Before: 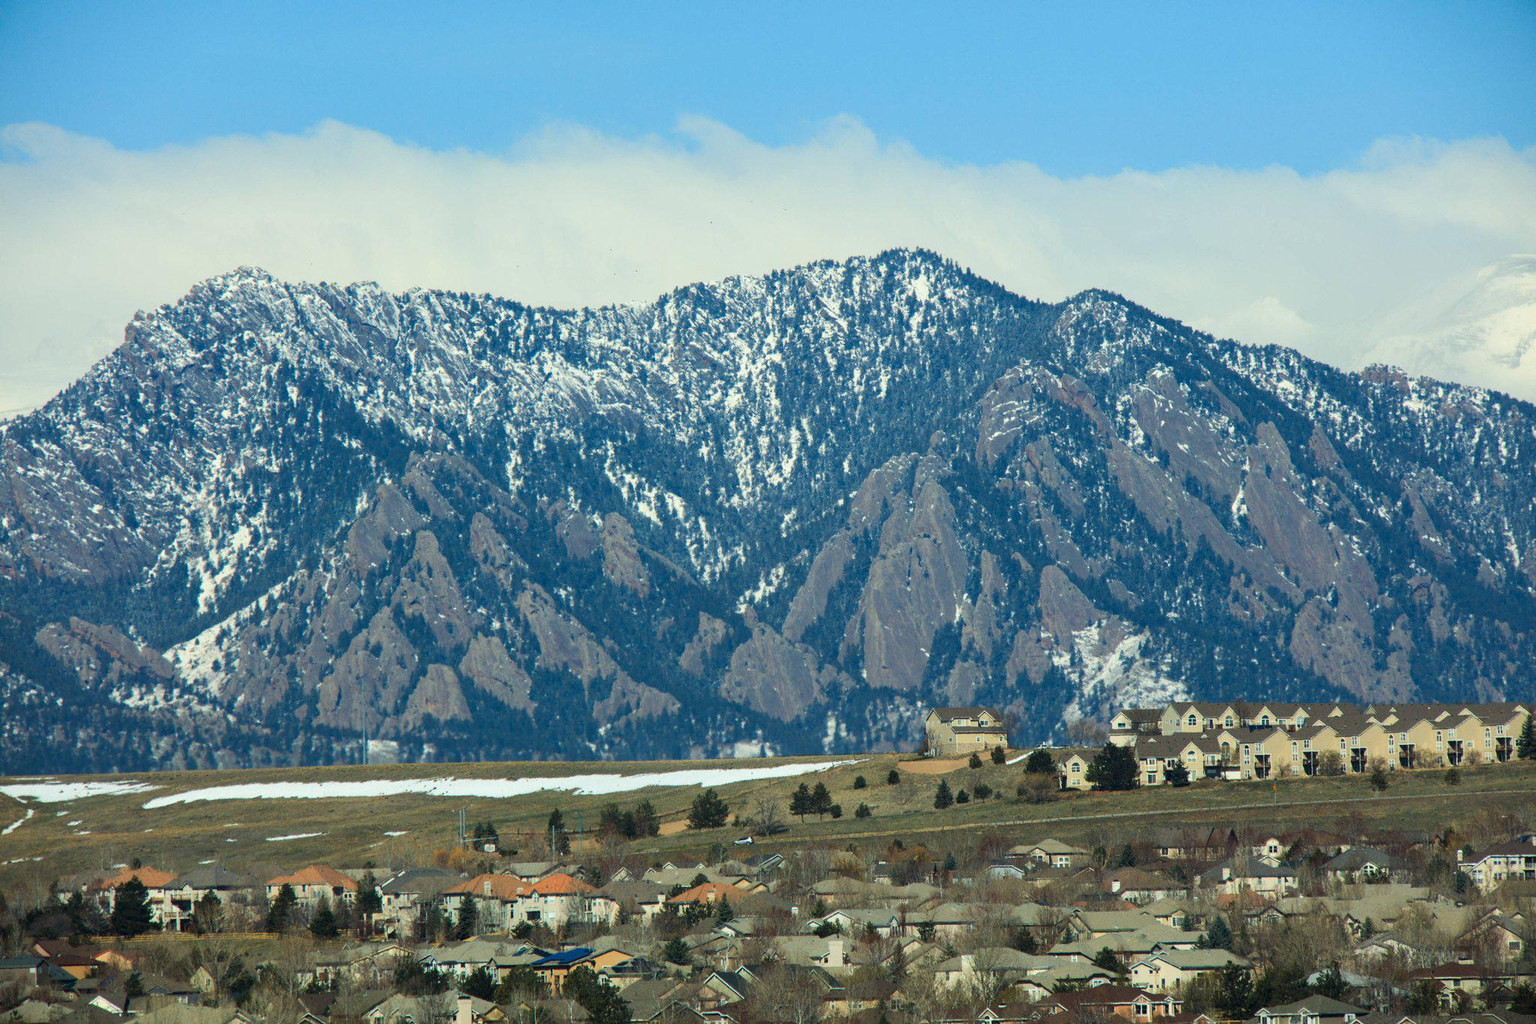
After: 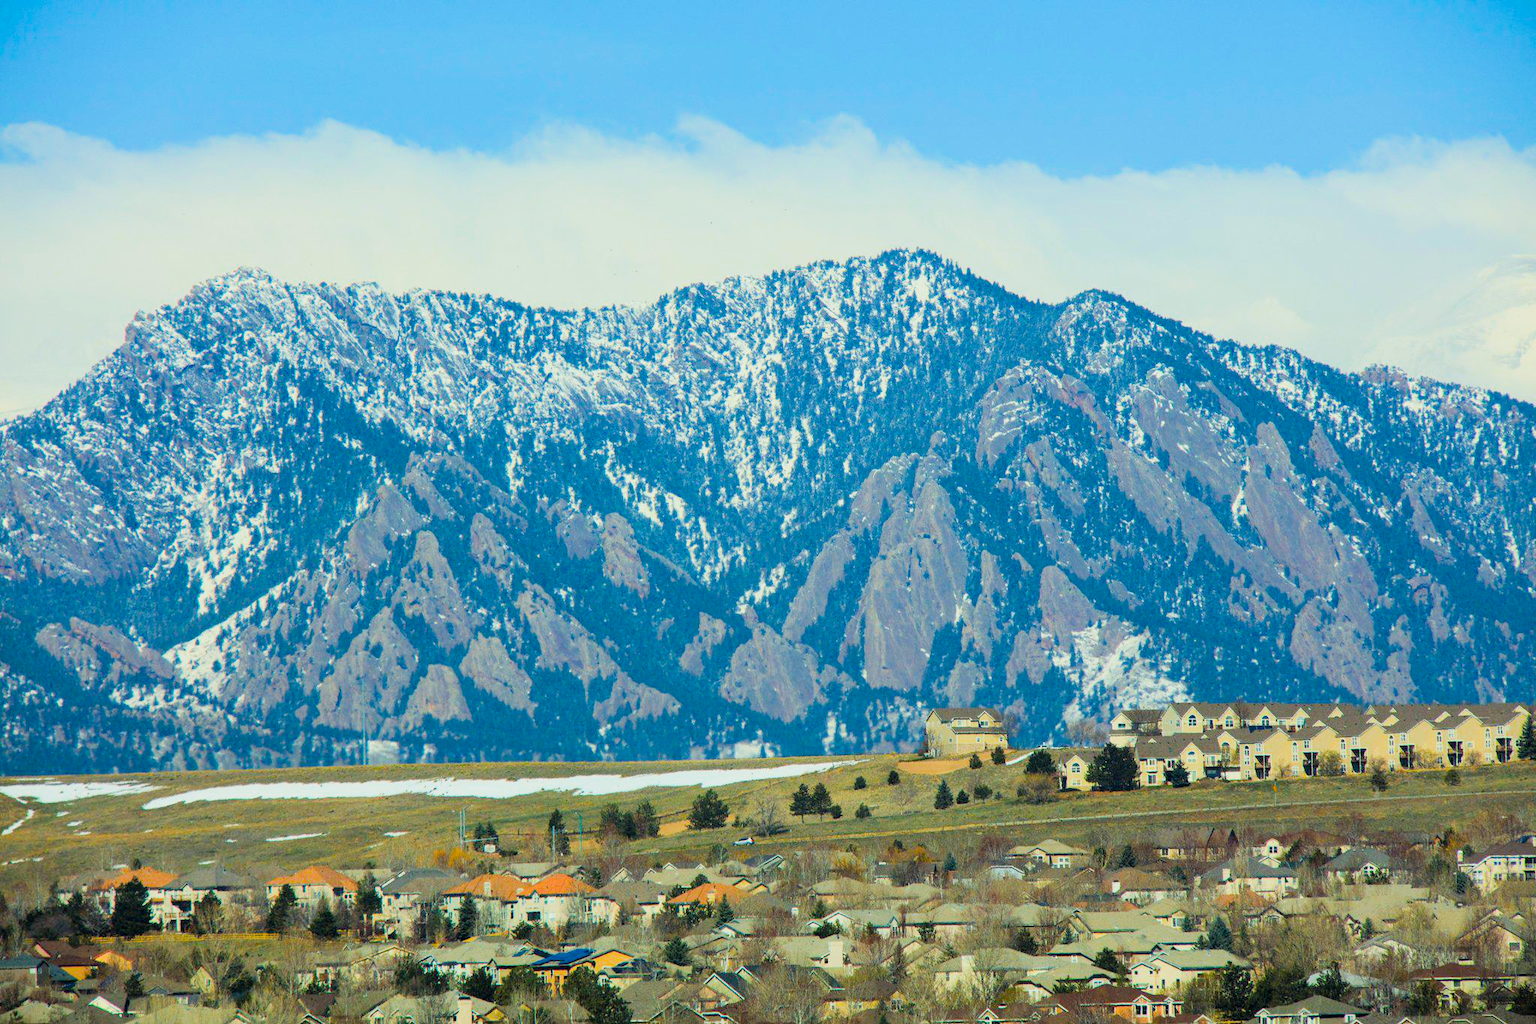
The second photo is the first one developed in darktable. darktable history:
exposure: black level correction 0, exposure 0.877 EV, compensate exposure bias true, compensate highlight preservation false
color balance rgb: linear chroma grading › global chroma 15%, perceptual saturation grading › global saturation 30%
filmic rgb: black relative exposure -7.65 EV, white relative exposure 4.56 EV, hardness 3.61
